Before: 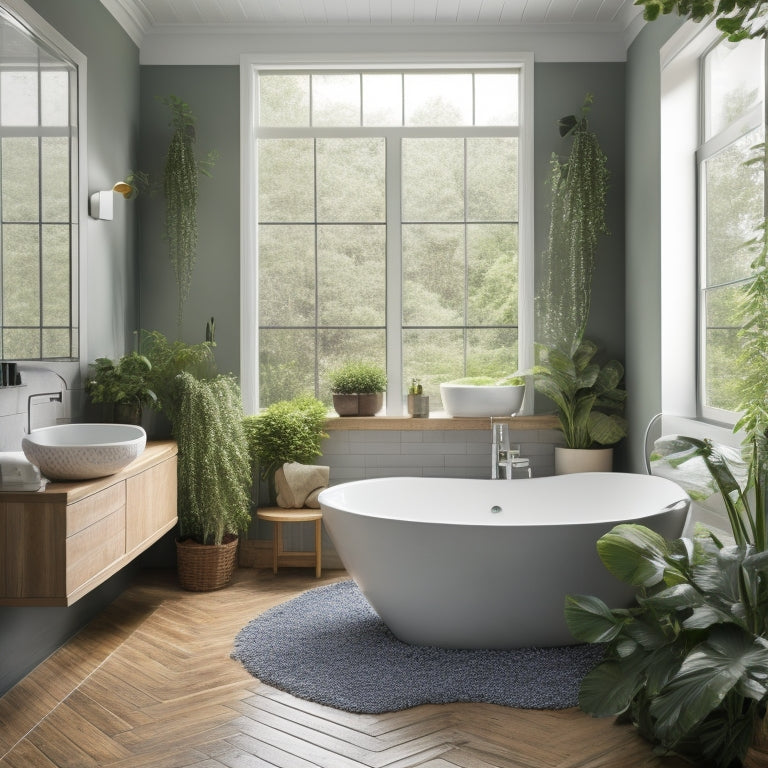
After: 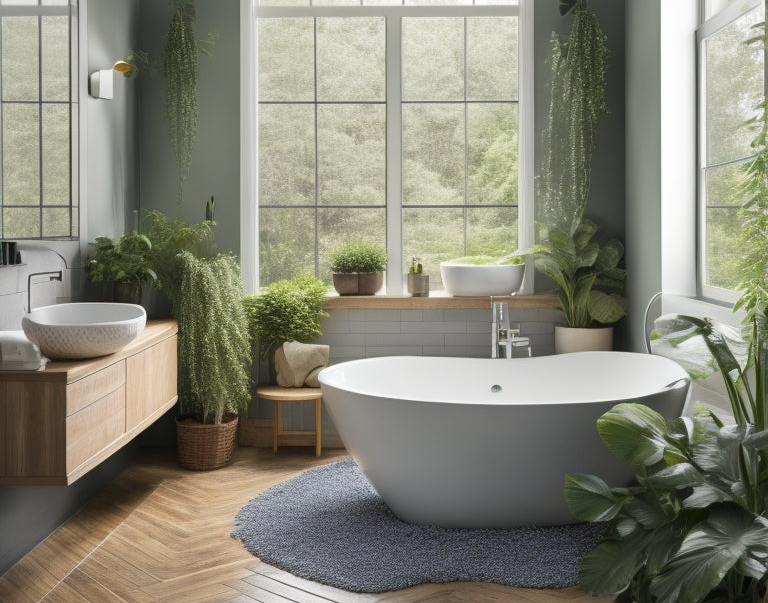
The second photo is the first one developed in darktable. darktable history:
shadows and highlights: shadows 29.22, highlights -29.01, low approximation 0.01, soften with gaussian
crop and rotate: top 15.82%, bottom 5.548%
